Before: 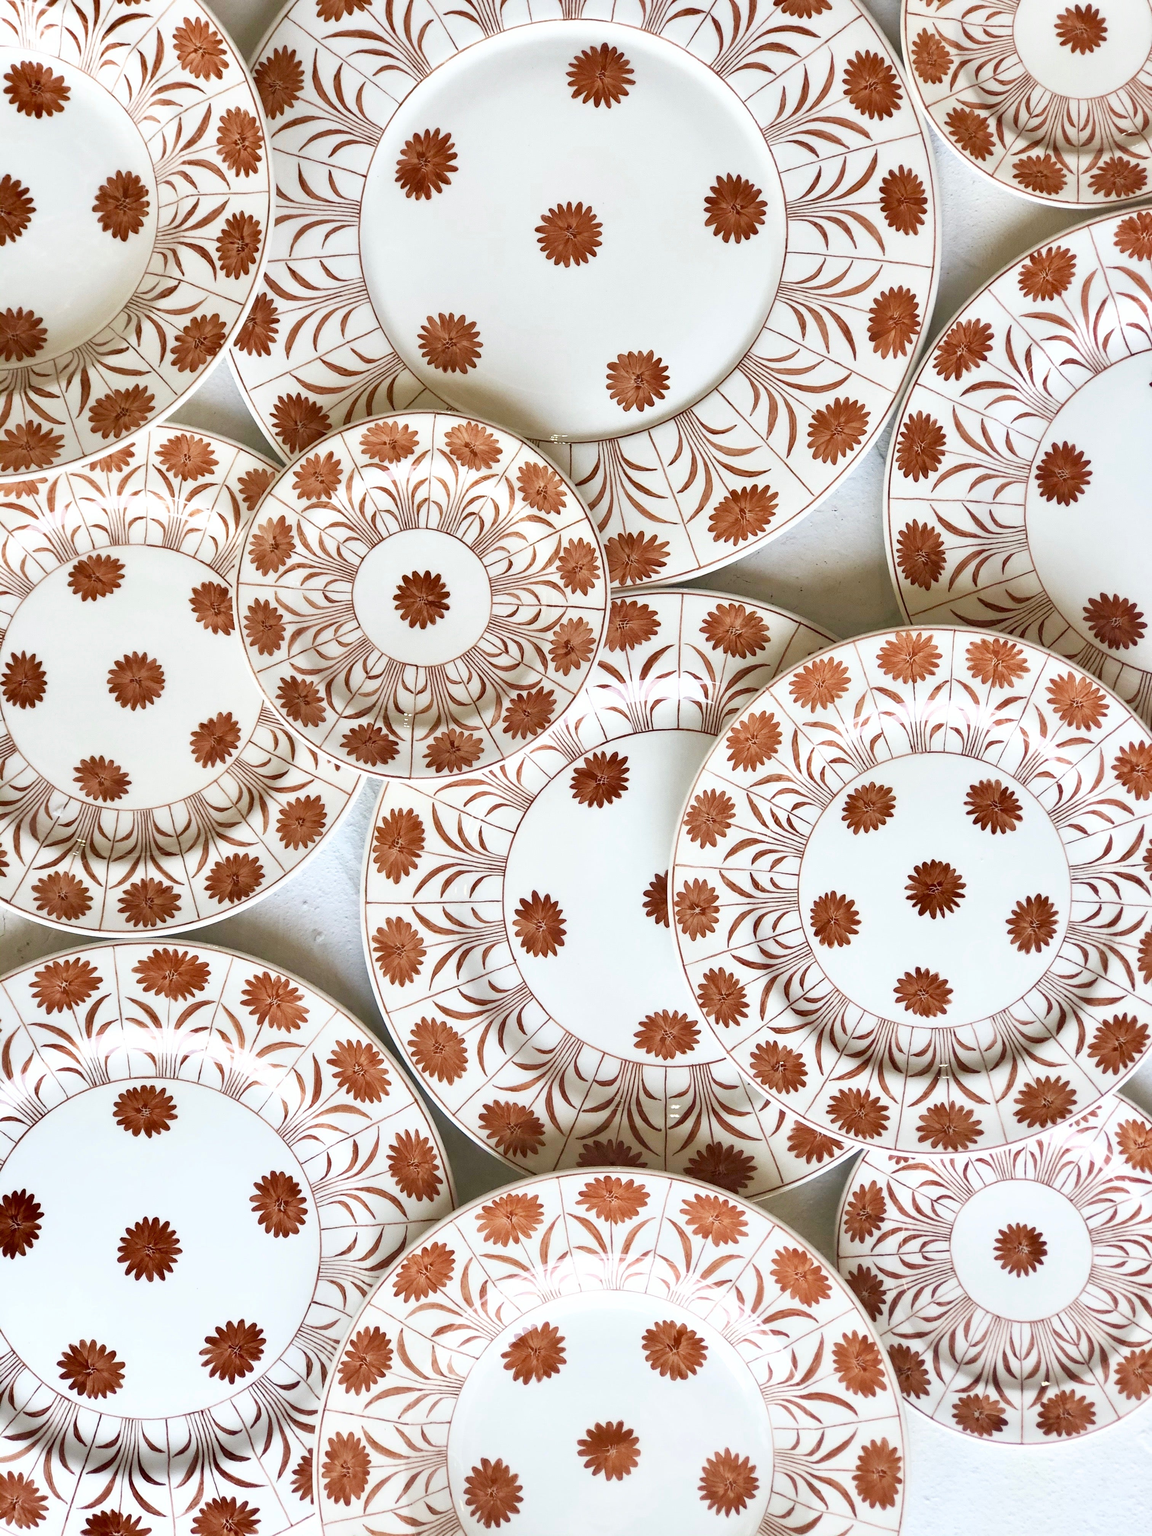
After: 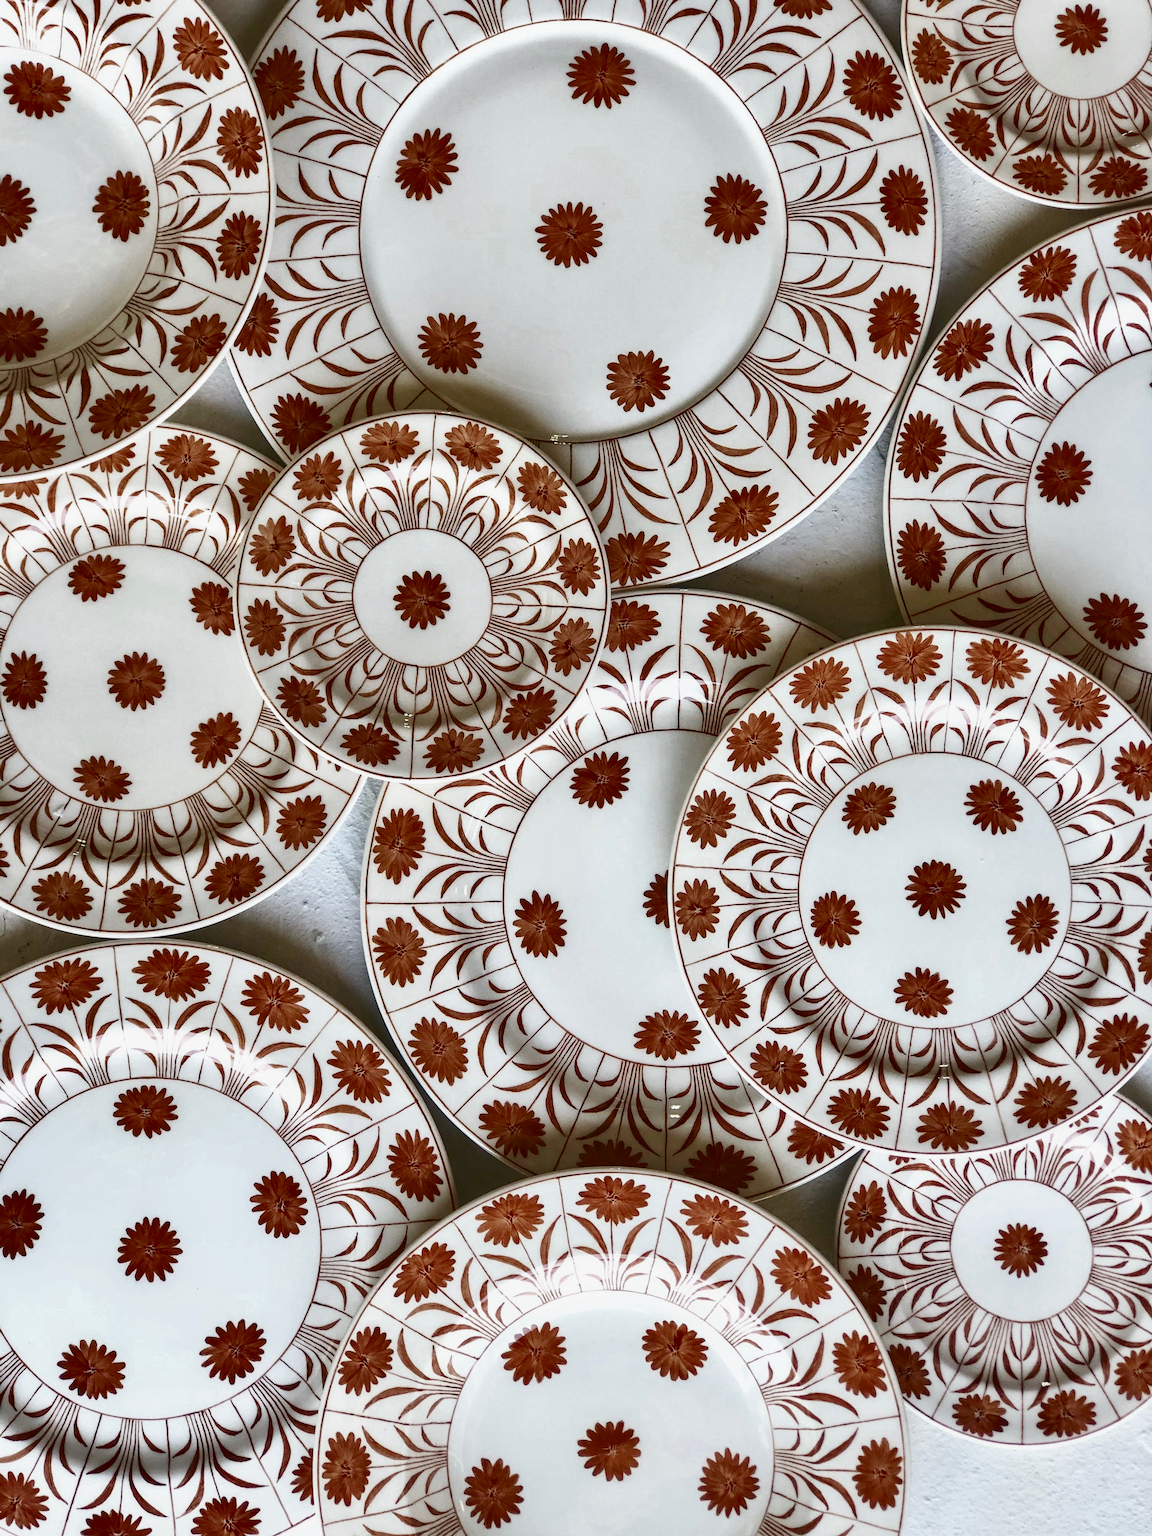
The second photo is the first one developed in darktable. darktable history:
contrast brightness saturation: brightness -0.52
local contrast: detail 110%
